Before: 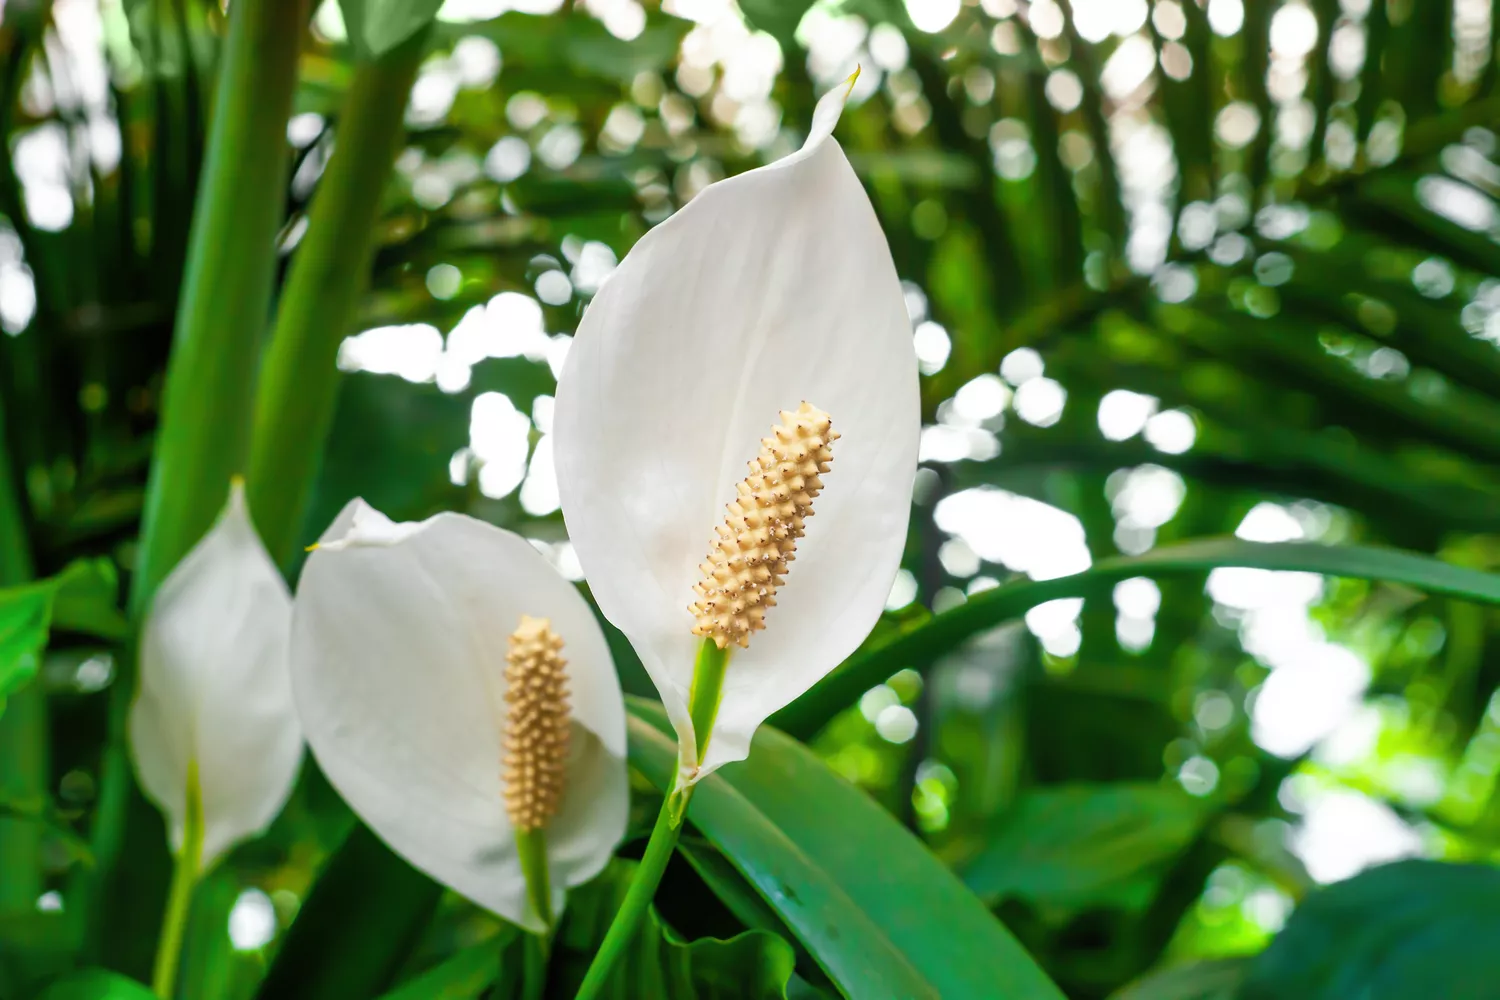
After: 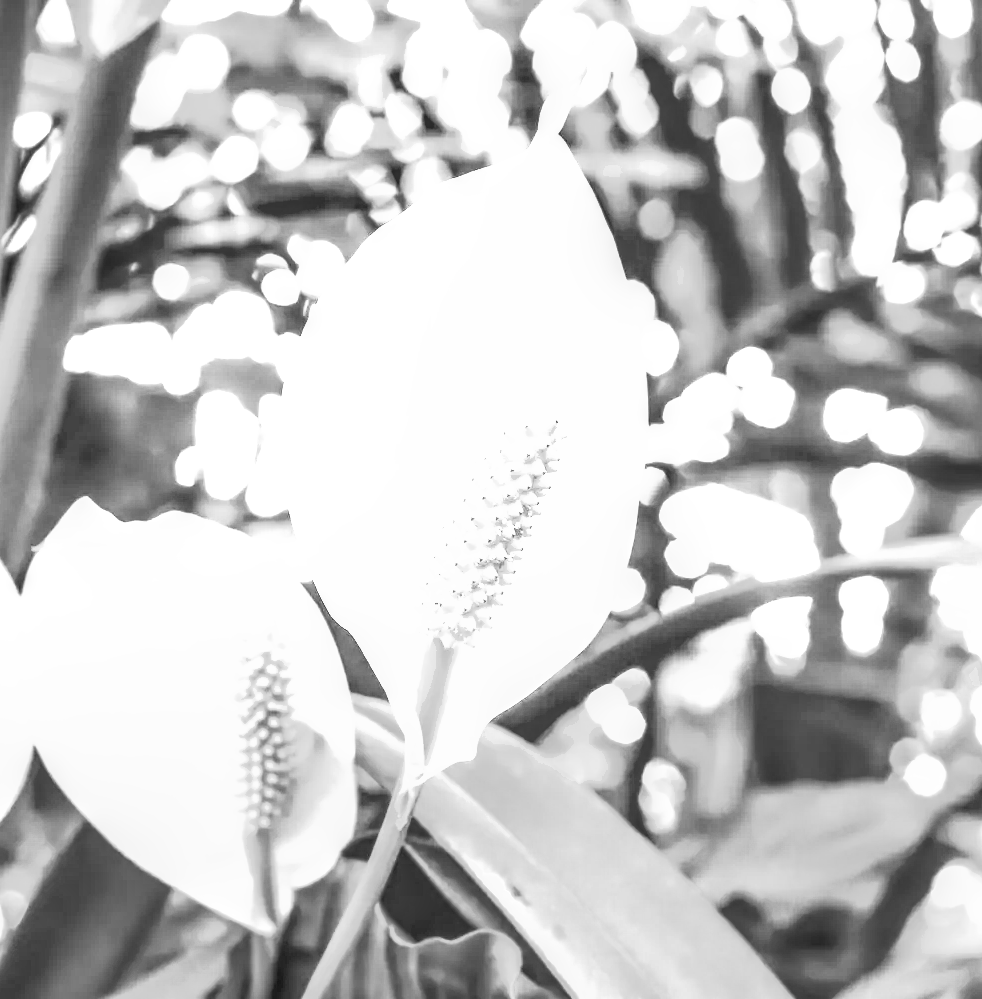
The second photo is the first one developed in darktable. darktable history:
crop and rotate: left 18.259%, right 16.265%
shadows and highlights: soften with gaussian
tone curve: curves: ch0 [(0, 0) (0.003, 0.032) (0.011, 0.036) (0.025, 0.049) (0.044, 0.075) (0.069, 0.112) (0.1, 0.151) (0.136, 0.197) (0.177, 0.241) (0.224, 0.295) (0.277, 0.355) (0.335, 0.429) (0.399, 0.512) (0.468, 0.607) (0.543, 0.702) (0.623, 0.796) (0.709, 0.903) (0.801, 0.987) (0.898, 0.997) (1, 1)], preserve colors none
local contrast: highlights 2%, shadows 4%, detail 134%
exposure: exposure 2.005 EV, compensate highlight preservation false
velvia: strength 51.51%, mid-tones bias 0.513
color zones: curves: ch0 [(0, 0.613) (0.01, 0.613) (0.245, 0.448) (0.498, 0.529) (0.642, 0.665) (0.879, 0.777) (0.99, 0.613)]; ch1 [(0, 0) (0.143, 0) (0.286, 0) (0.429, 0) (0.571, 0) (0.714, 0) (0.857, 0)]
